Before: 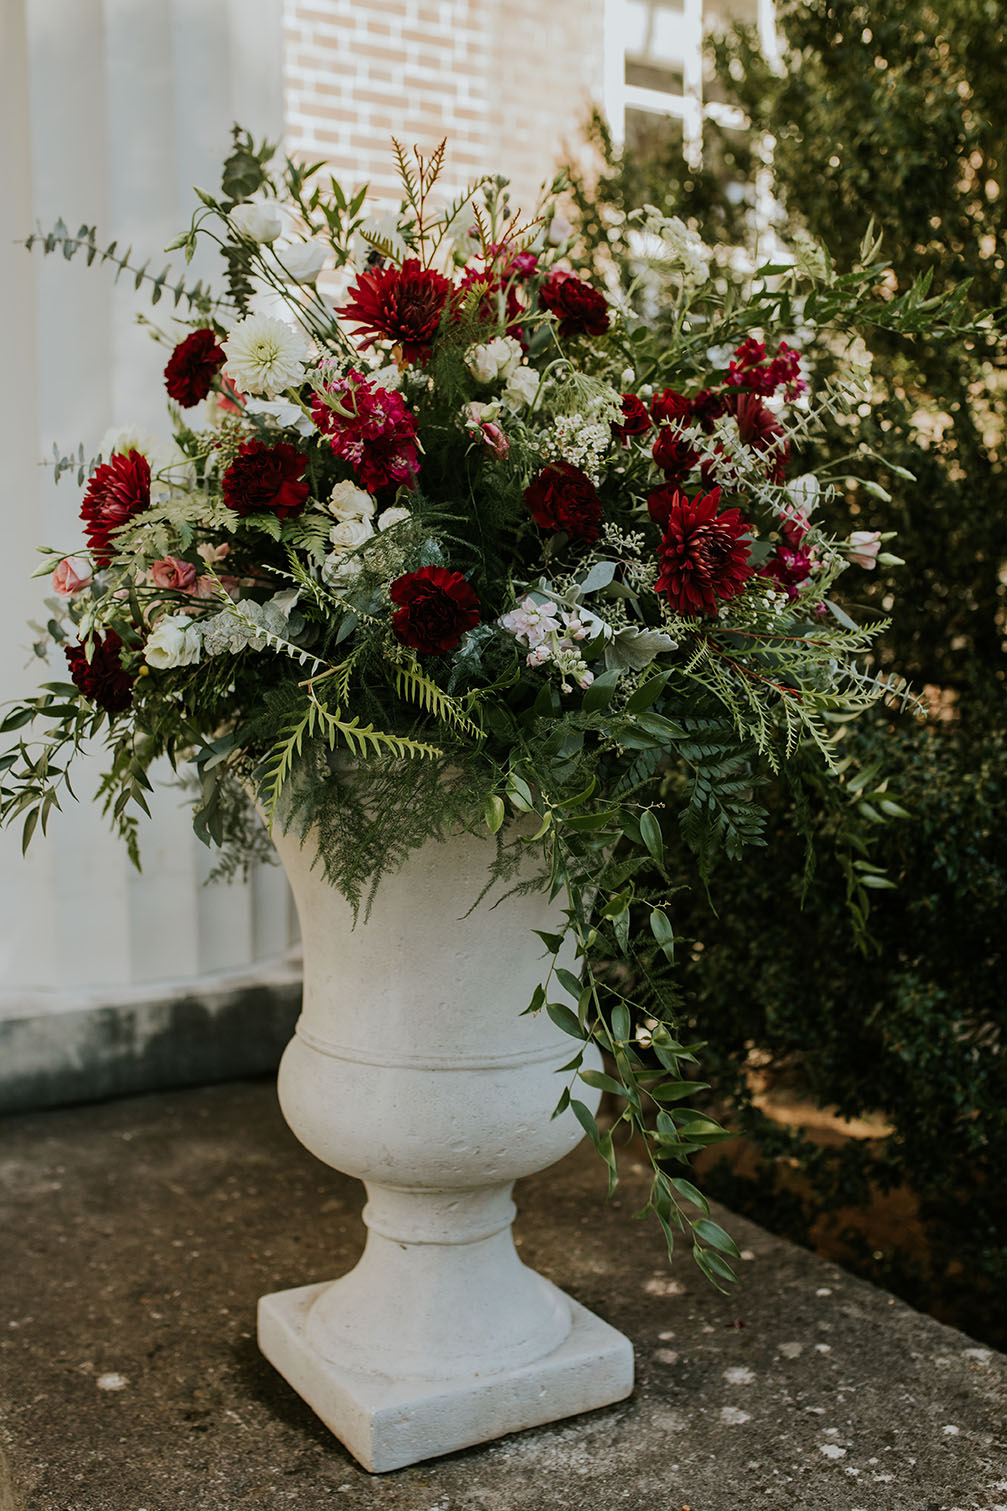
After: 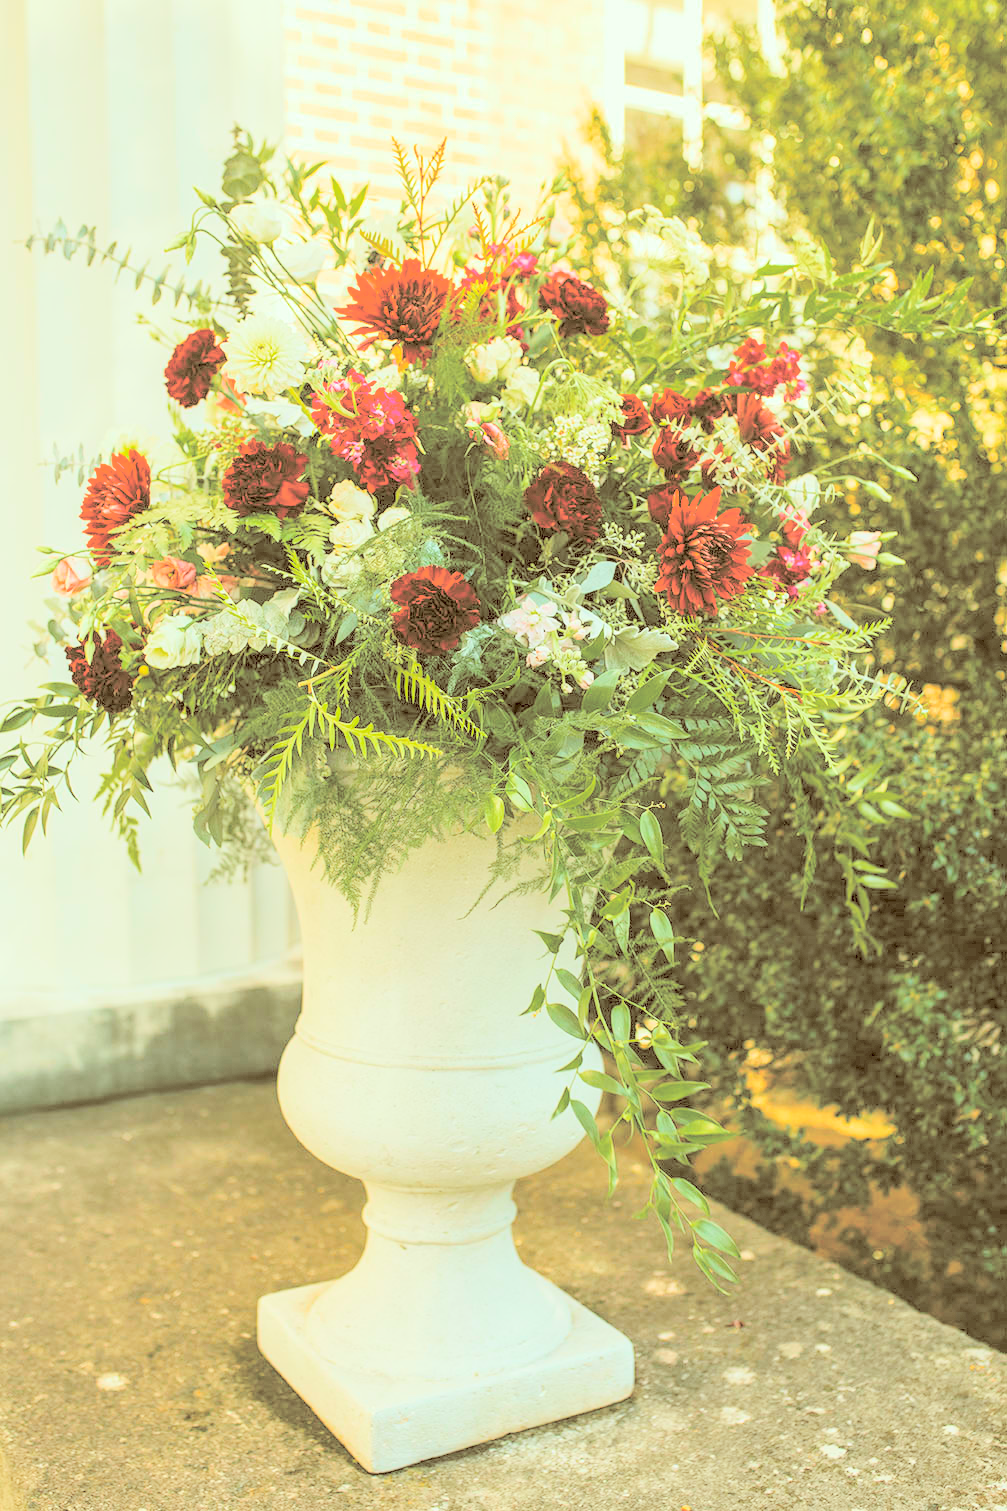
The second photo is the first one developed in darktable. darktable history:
levels: levels [0.072, 0.414, 0.976]
color correction: highlights a* -6.28, highlights b* 9.58, shadows a* 10.16, shadows b* 23.99
contrast brightness saturation: brightness 0.982
color balance rgb: perceptual saturation grading › global saturation 40.409%, contrast 5.514%
local contrast: detail 110%
